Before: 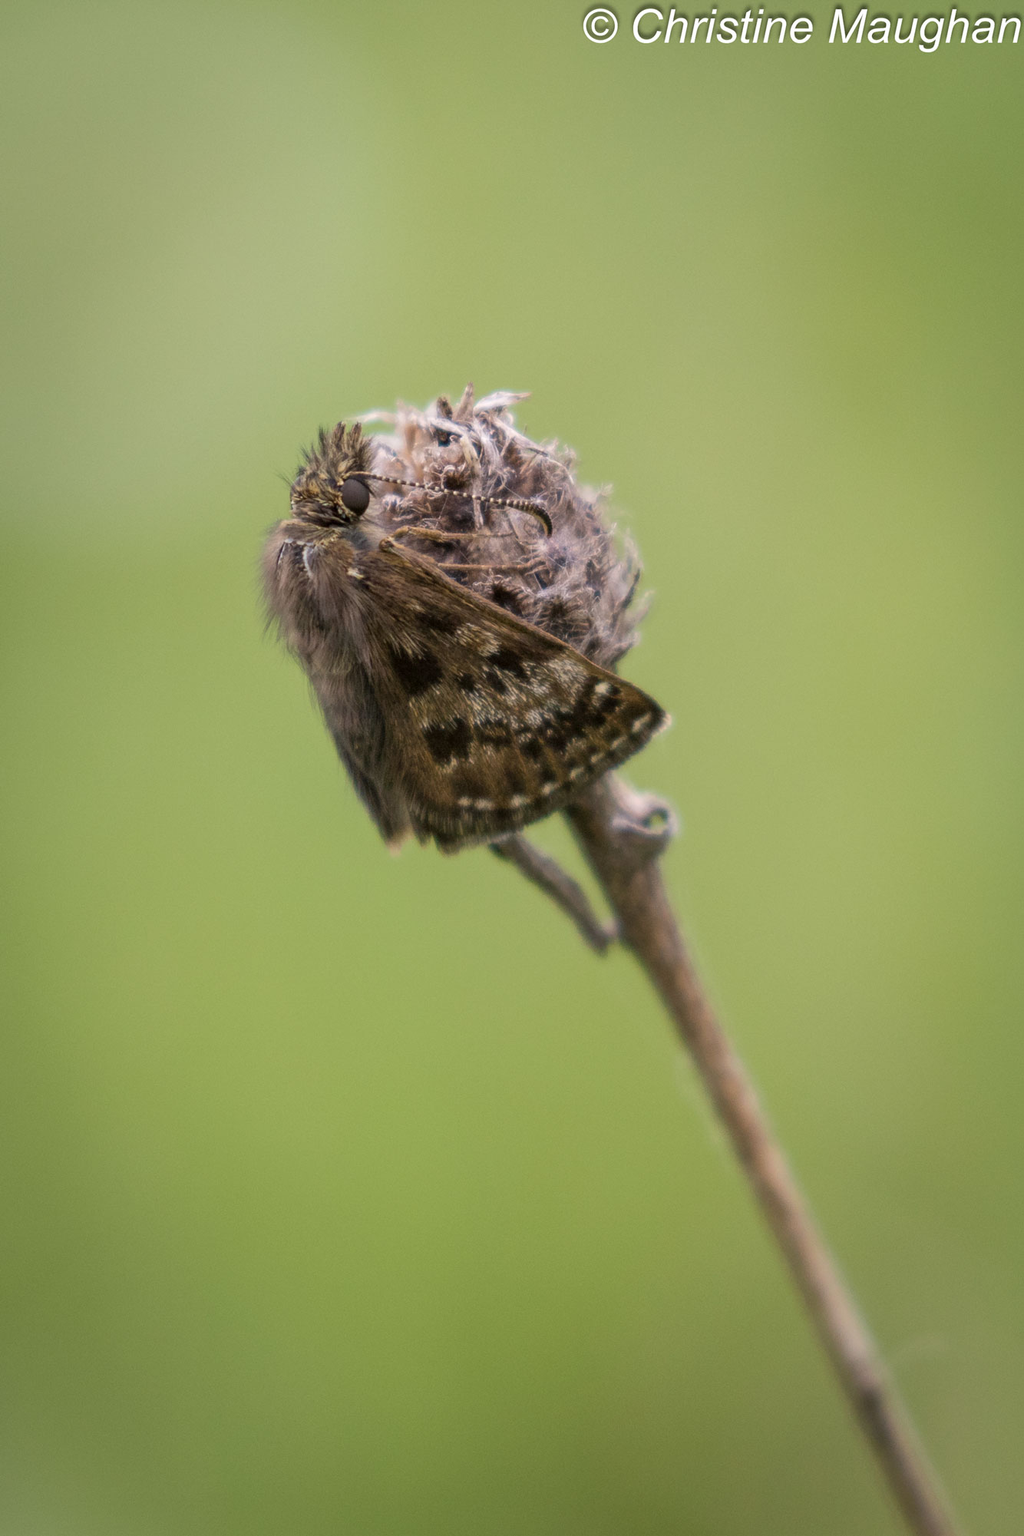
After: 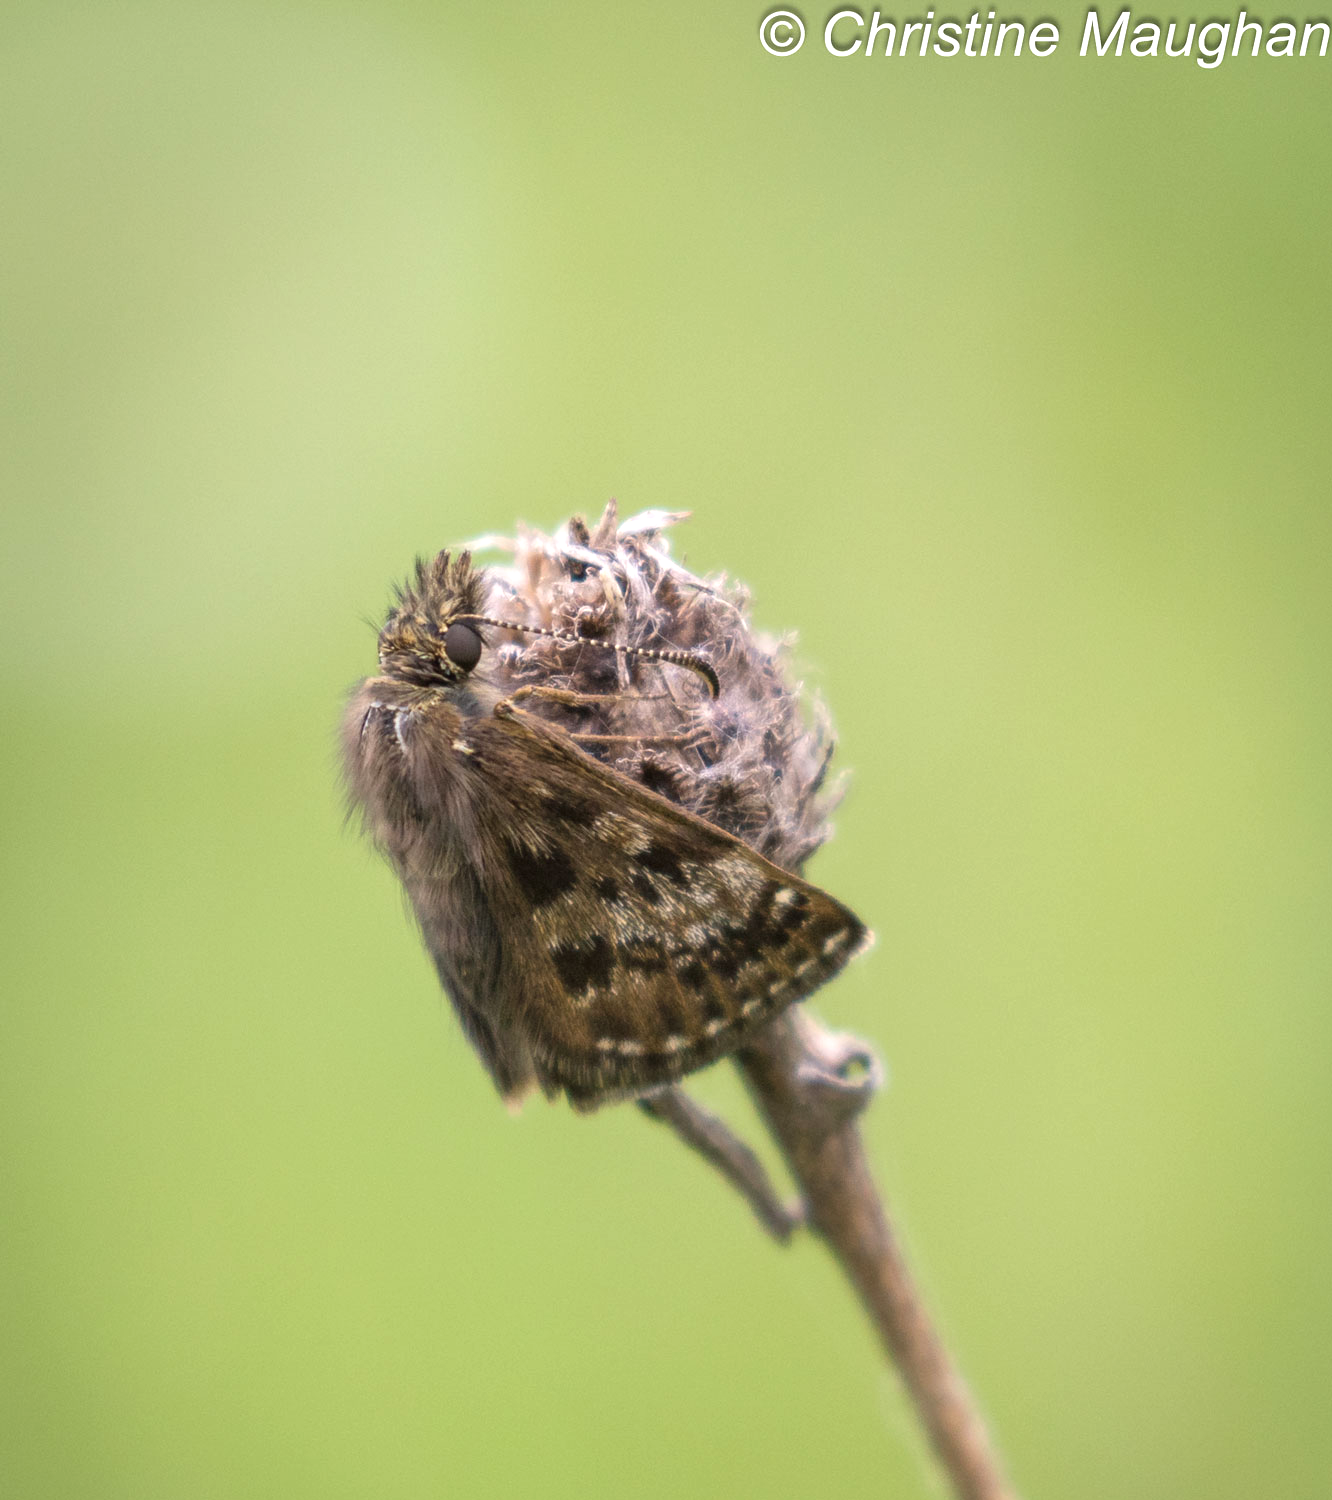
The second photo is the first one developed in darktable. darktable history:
crop: bottom 24.967%
exposure: black level correction -0.002, exposure 0.54 EV, compensate highlight preservation false
